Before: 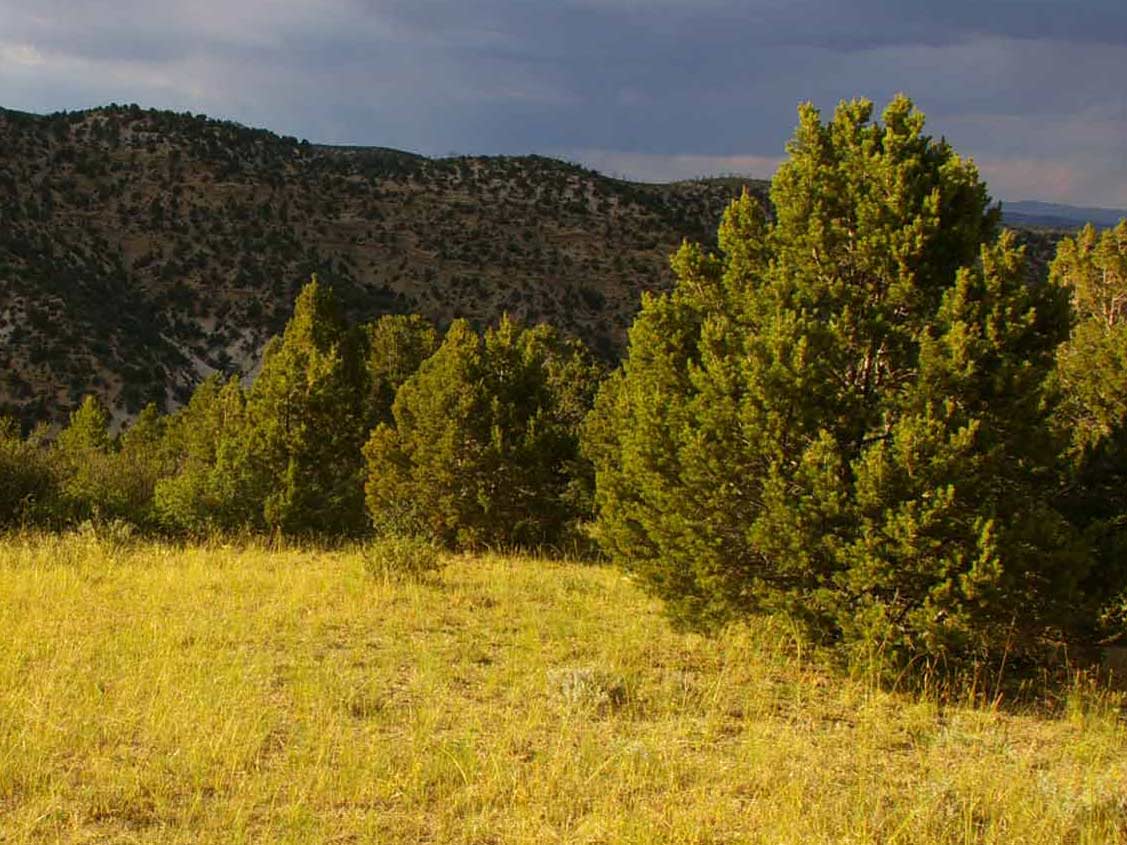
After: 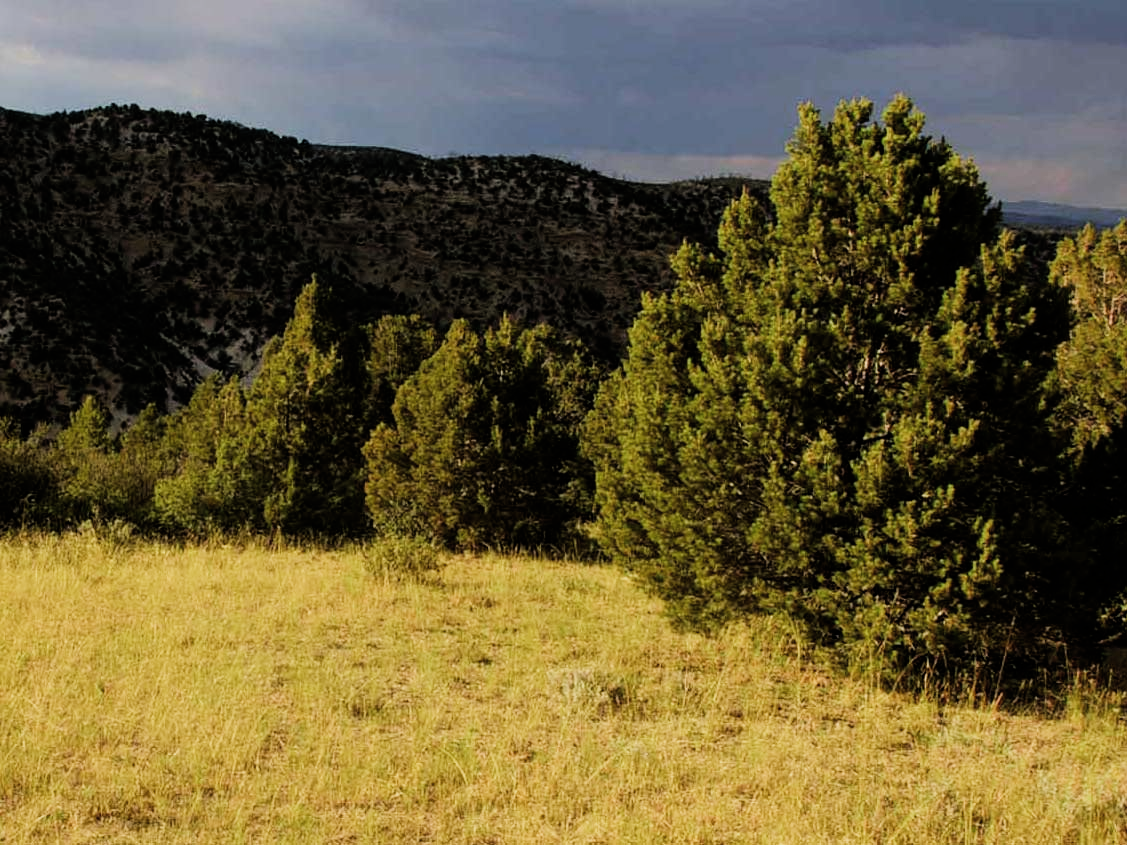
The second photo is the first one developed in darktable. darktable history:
filmic rgb: black relative exposure -7.49 EV, white relative exposure 5 EV, hardness 3.33, contrast 1.299, add noise in highlights 0.099, color science v4 (2020), type of noise poissonian
